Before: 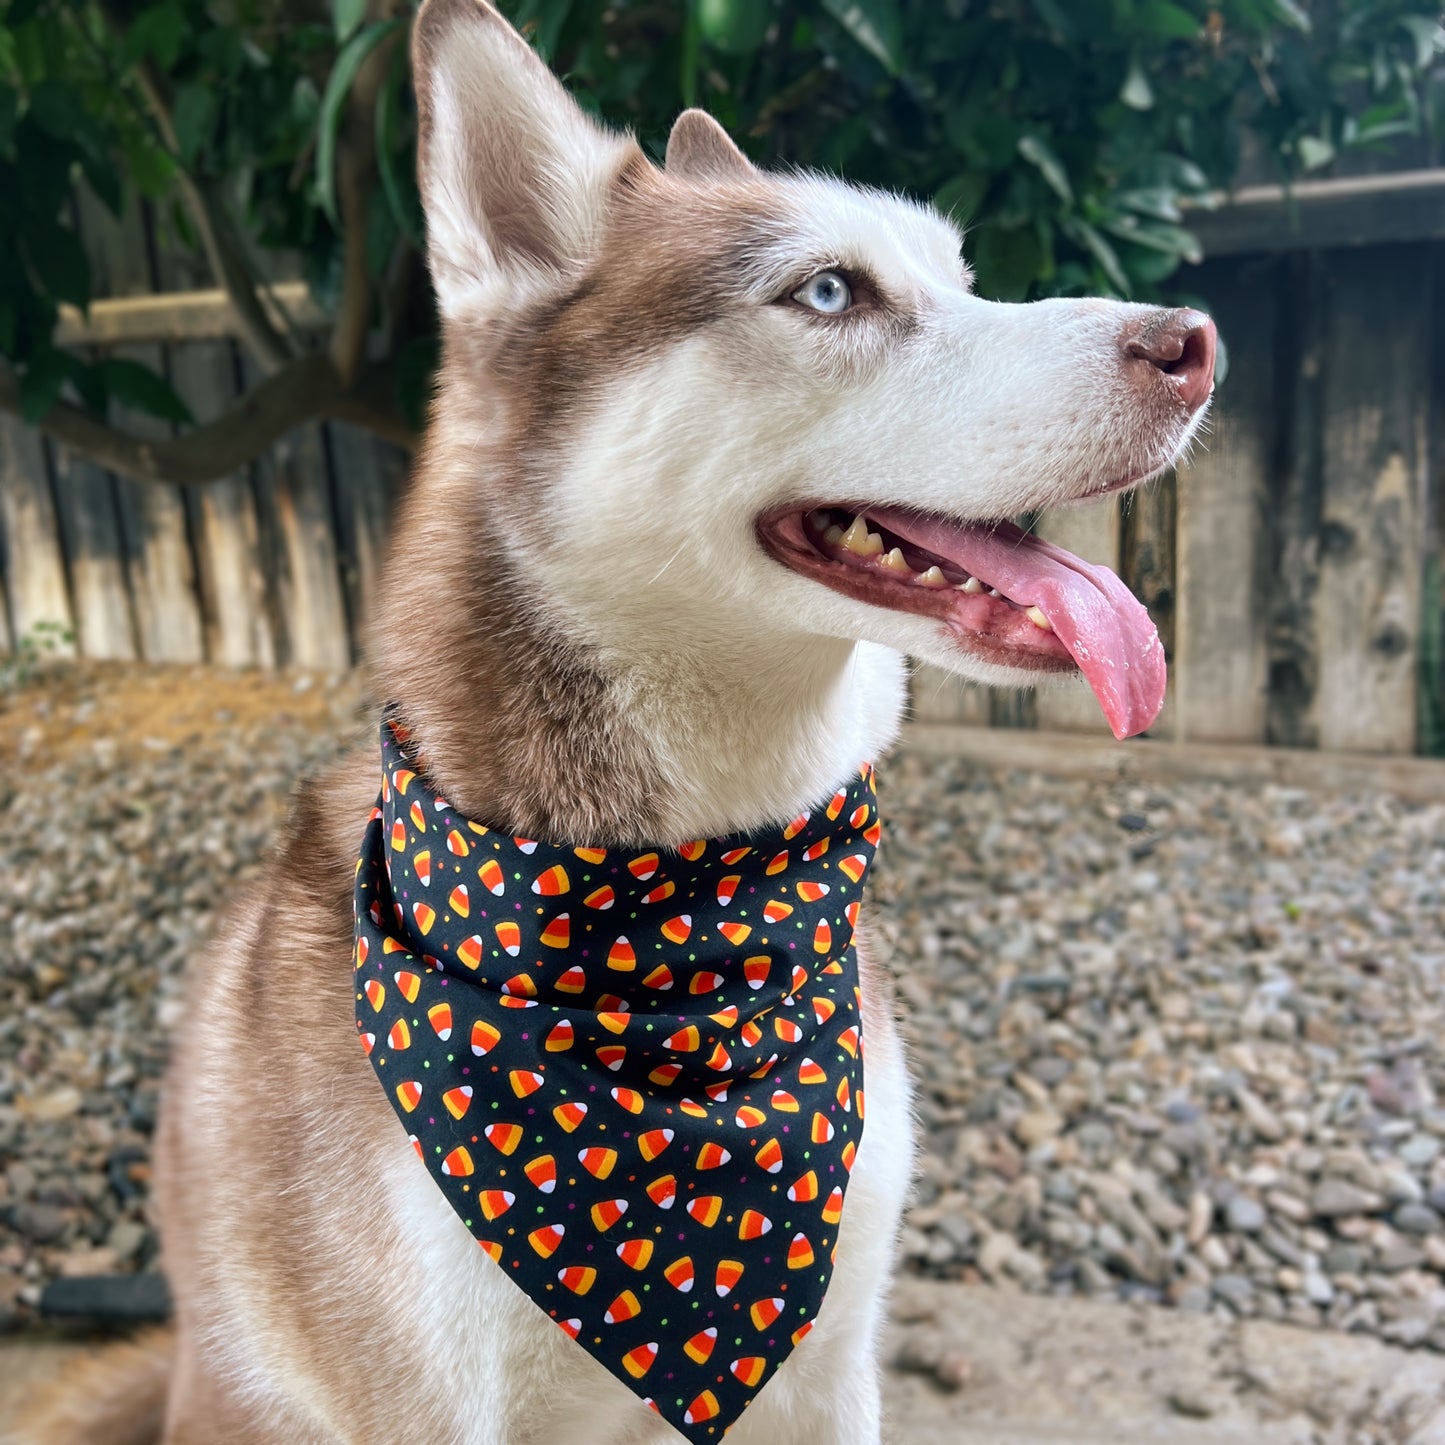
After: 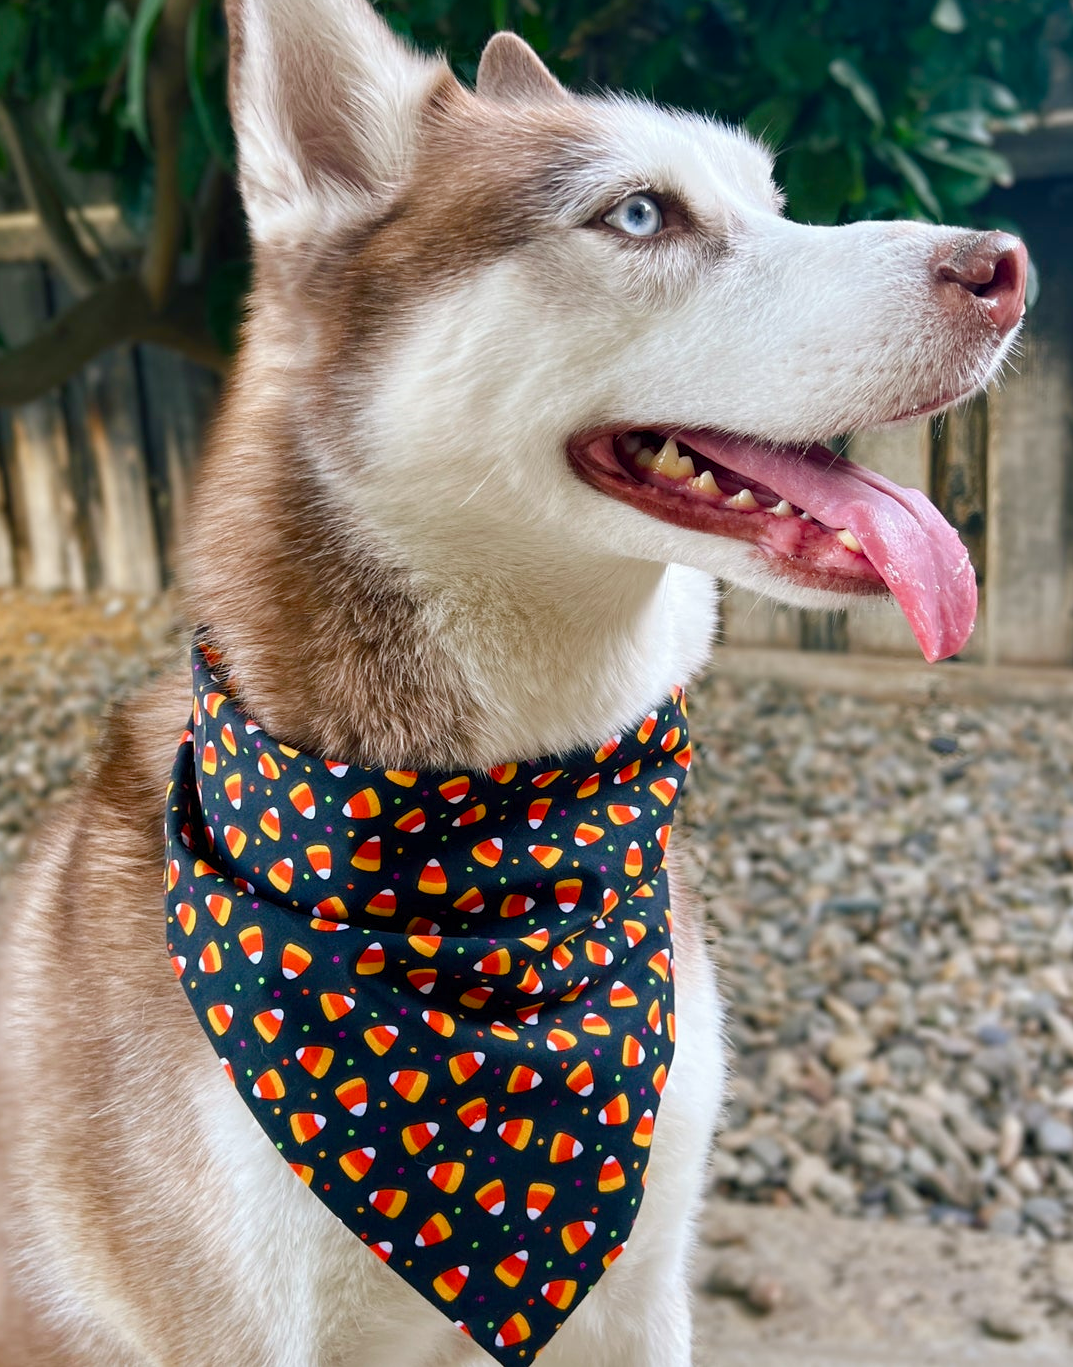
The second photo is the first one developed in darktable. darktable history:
color balance rgb: power › hue 61.83°, linear chroma grading › shadows -3.541%, linear chroma grading › highlights -4.561%, perceptual saturation grading › global saturation 20%, perceptual saturation grading › highlights -25.424%, perceptual saturation grading › shadows 49.714%
crop and rotate: left 13.147%, top 5.396%, right 12.591%
